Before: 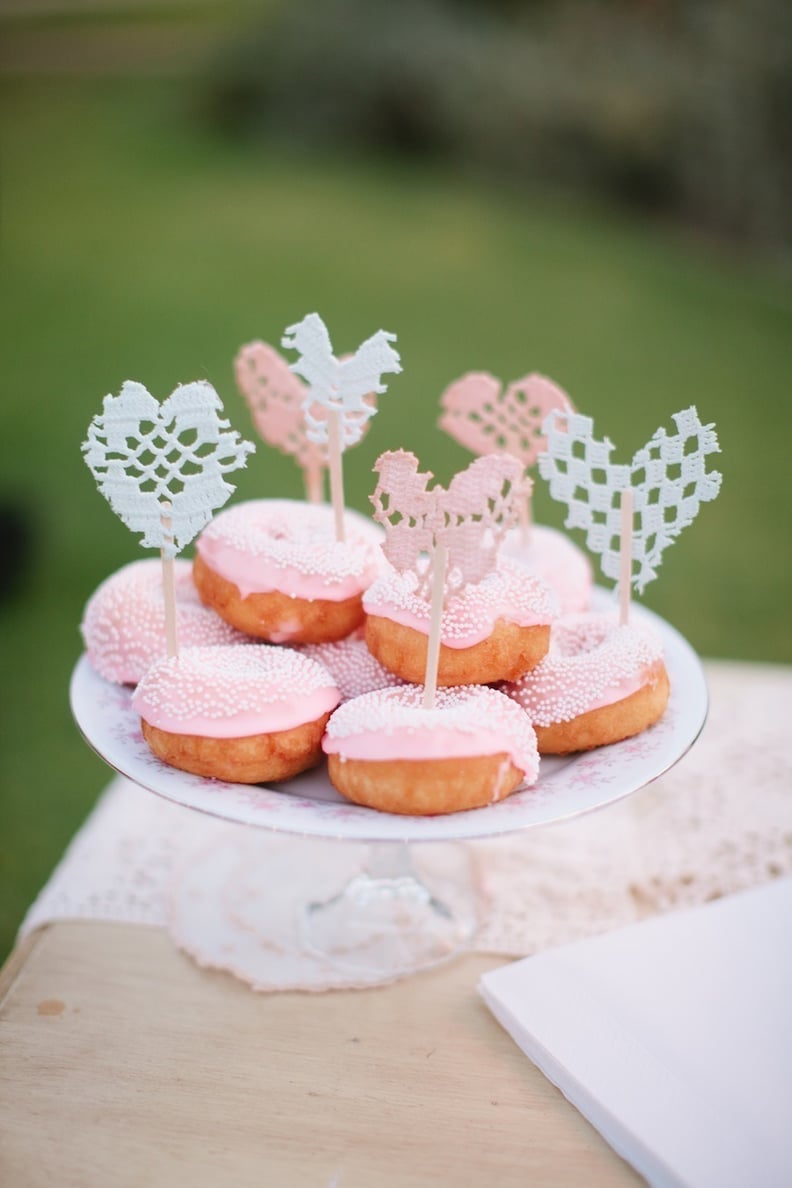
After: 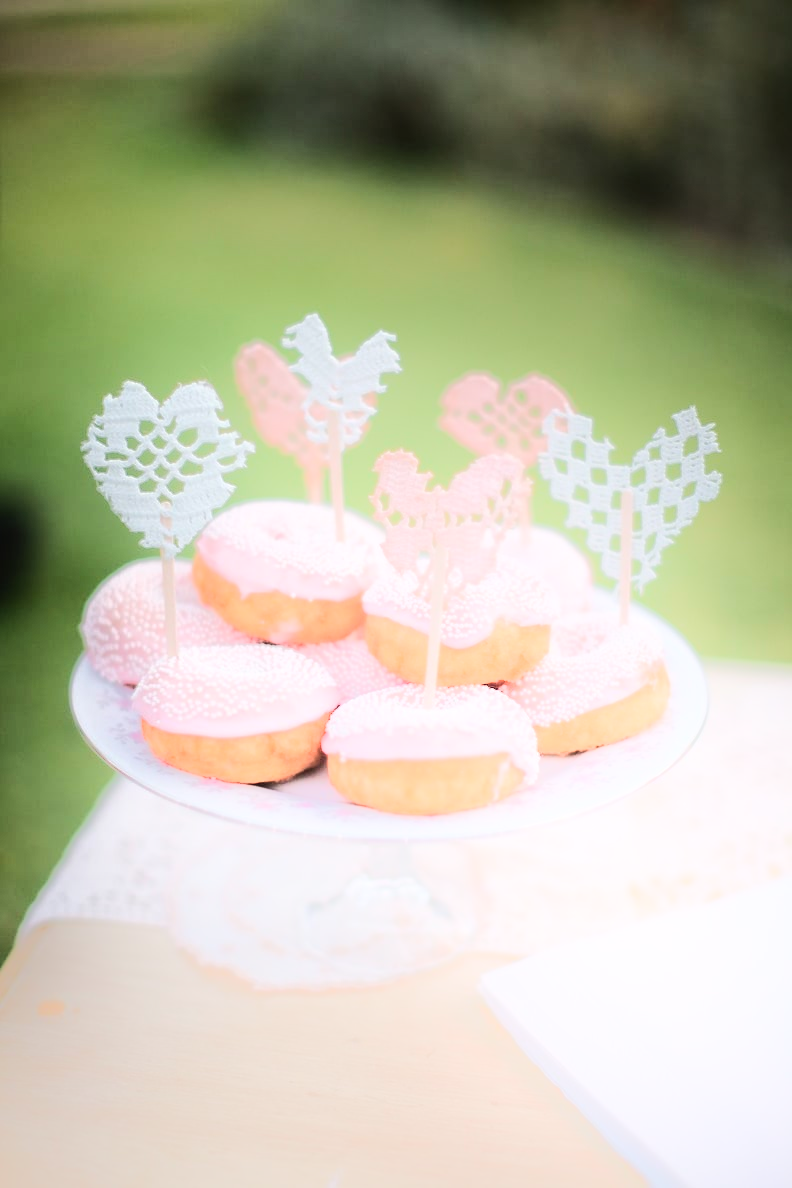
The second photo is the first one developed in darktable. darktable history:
shadows and highlights: shadows -89.89, highlights 88.91, soften with gaussian
tone equalizer: -8 EV -0.508 EV, -7 EV -0.312 EV, -6 EV -0.101 EV, -5 EV 0.448 EV, -4 EV 0.959 EV, -3 EV 0.786 EV, -2 EV -0.012 EV, -1 EV 0.141 EV, +0 EV -0.03 EV, edges refinement/feathering 500, mask exposure compensation -1.57 EV, preserve details no
